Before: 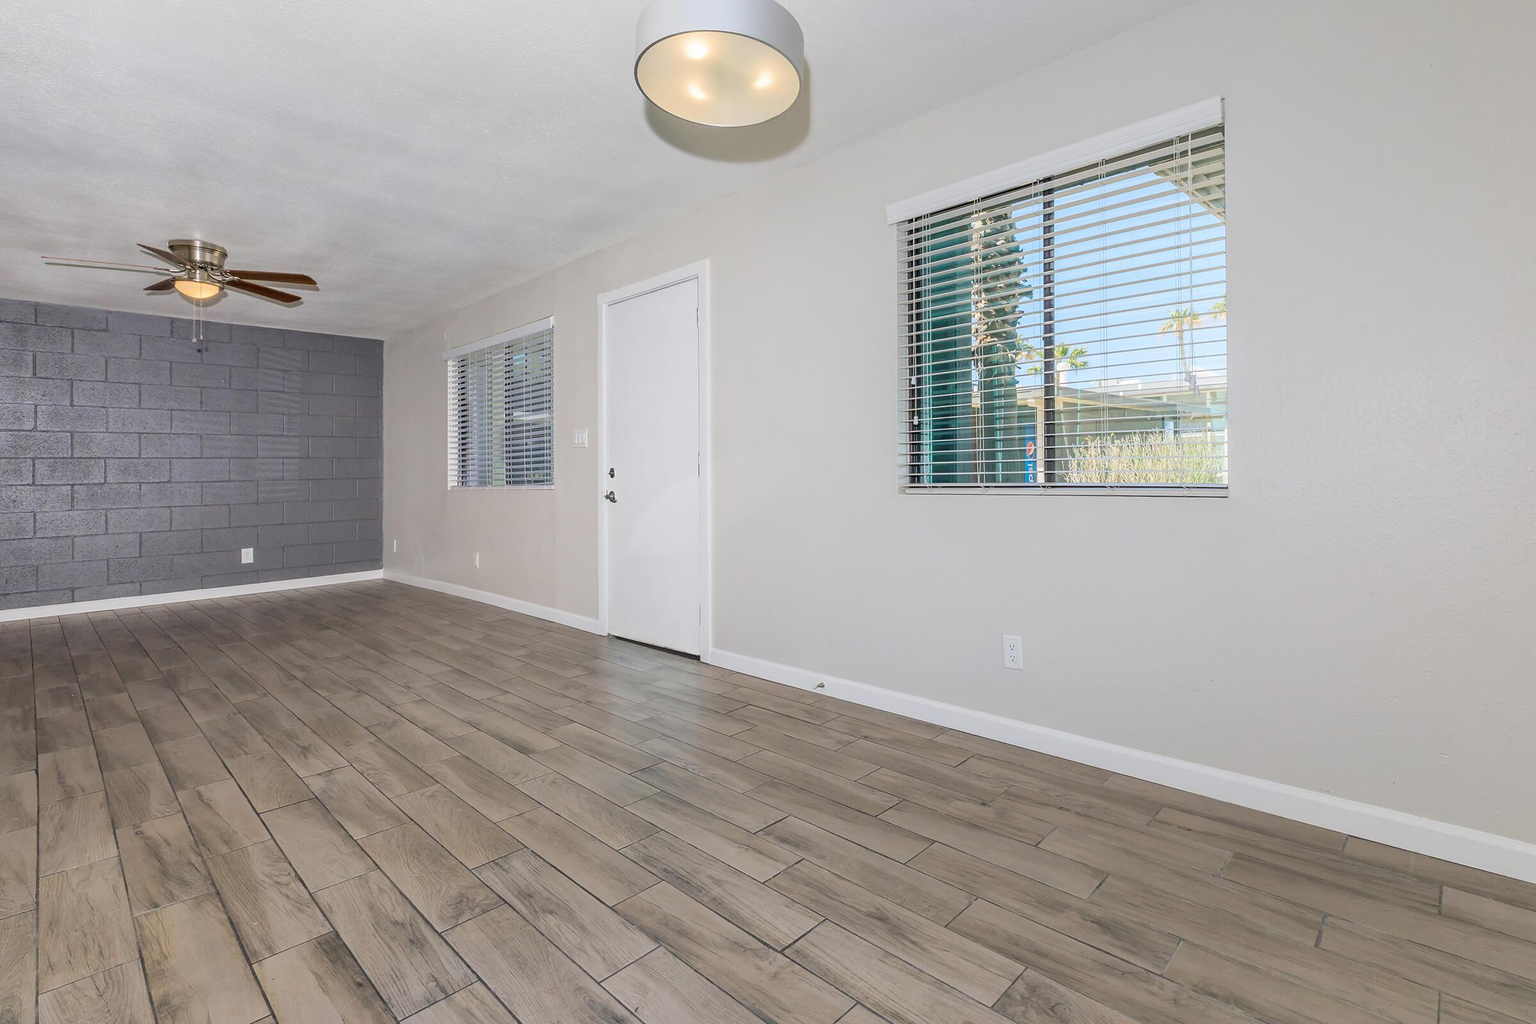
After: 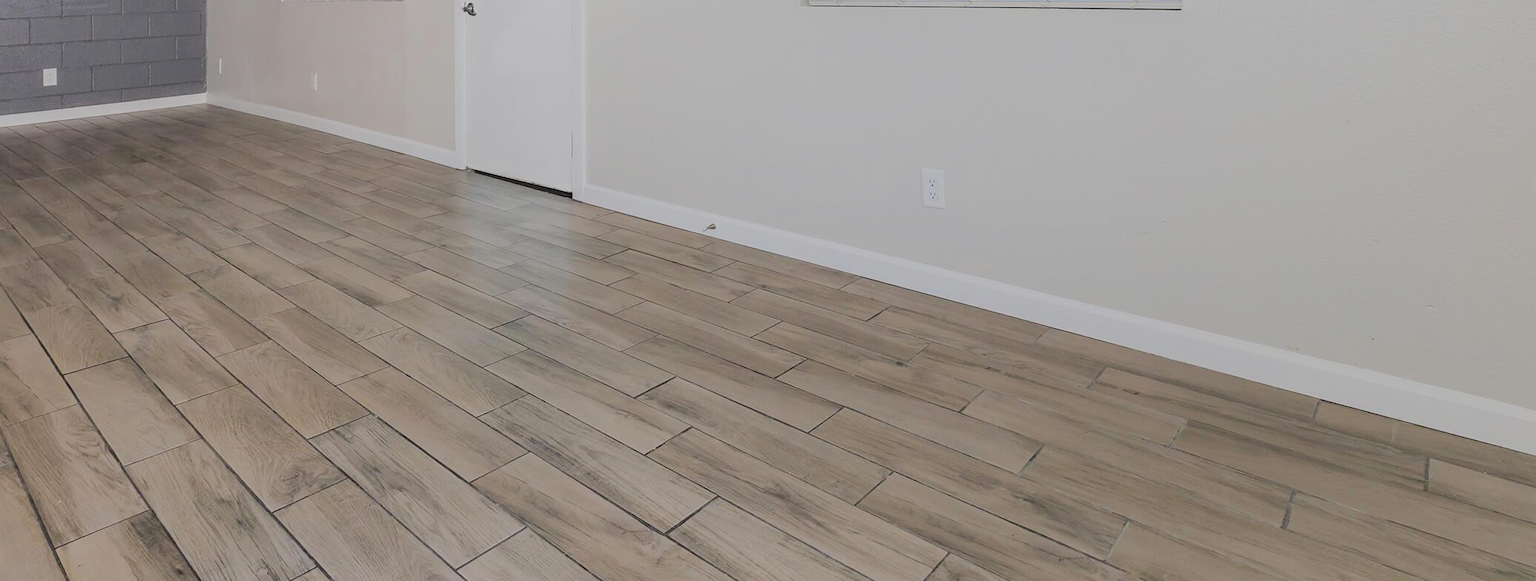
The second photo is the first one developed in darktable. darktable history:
contrast brightness saturation: saturation 0.124
crop and rotate: left 13.311%, top 47.858%, bottom 2.932%
filmic rgb: black relative exposure -6.91 EV, white relative exposure 5.63 EV, hardness 2.85
